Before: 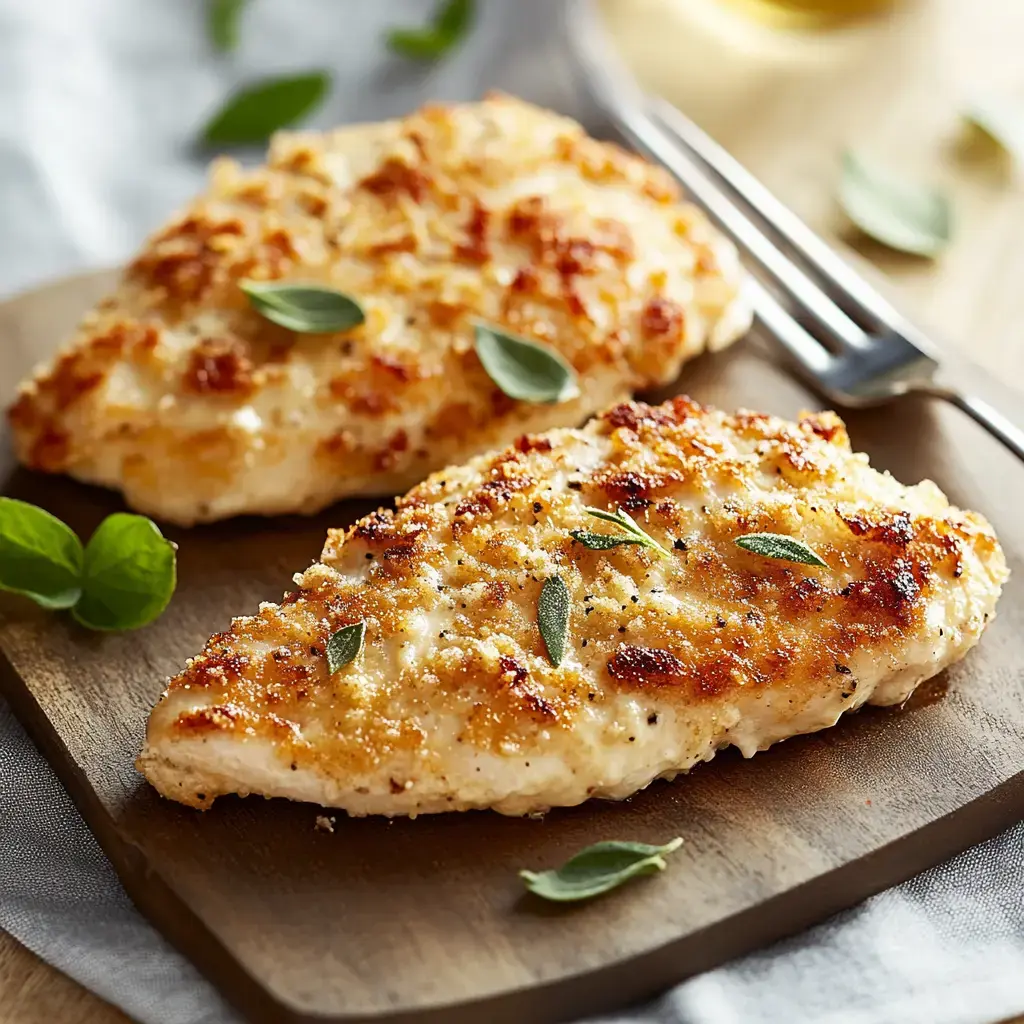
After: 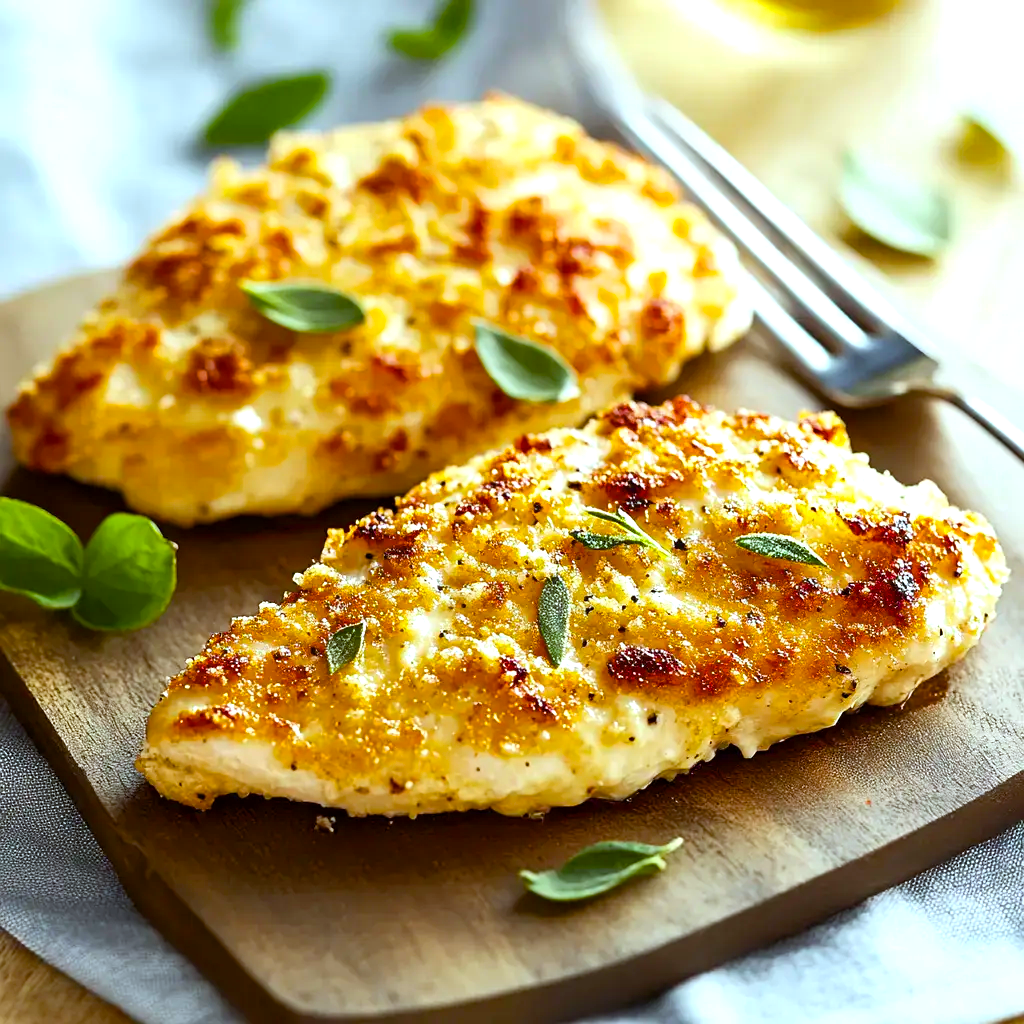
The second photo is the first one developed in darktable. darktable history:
shadows and highlights: radius 334.93, shadows 63.48, highlights 6.06, compress 87.7%, highlights color adjustment 39.73%, soften with gaussian
color balance rgb: linear chroma grading › global chroma 15%, perceptual saturation grading › global saturation 30%
exposure: black level correction 0.001, exposure 0.5 EV, compensate exposure bias true, compensate highlight preservation false
white balance: red 0.925, blue 1.046
